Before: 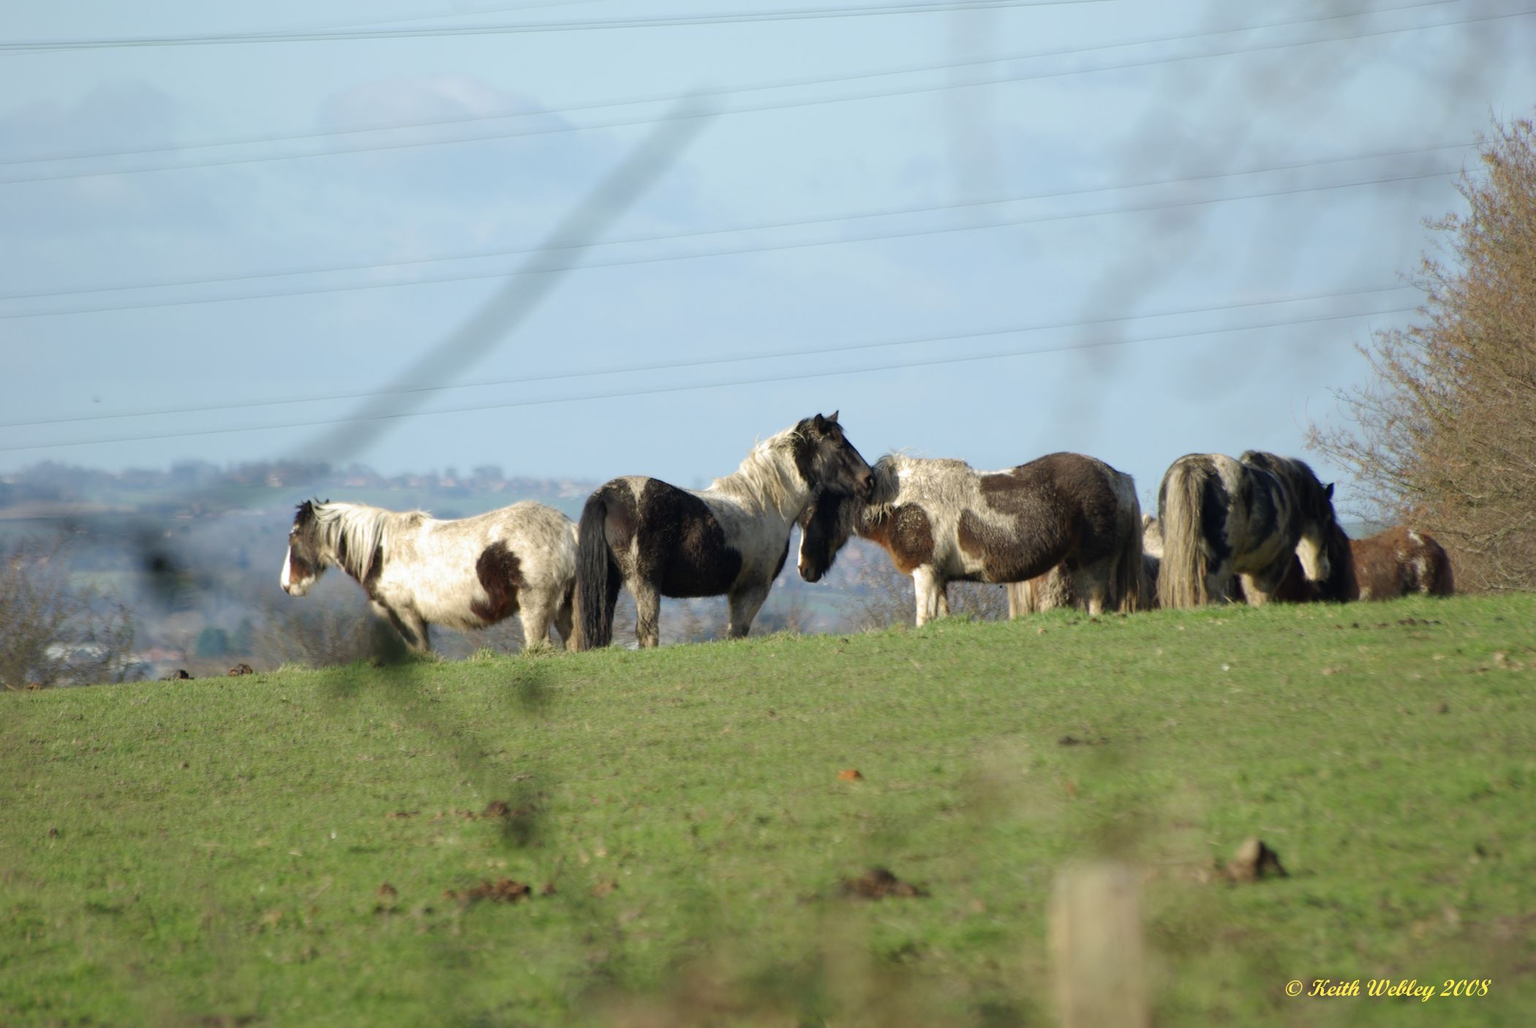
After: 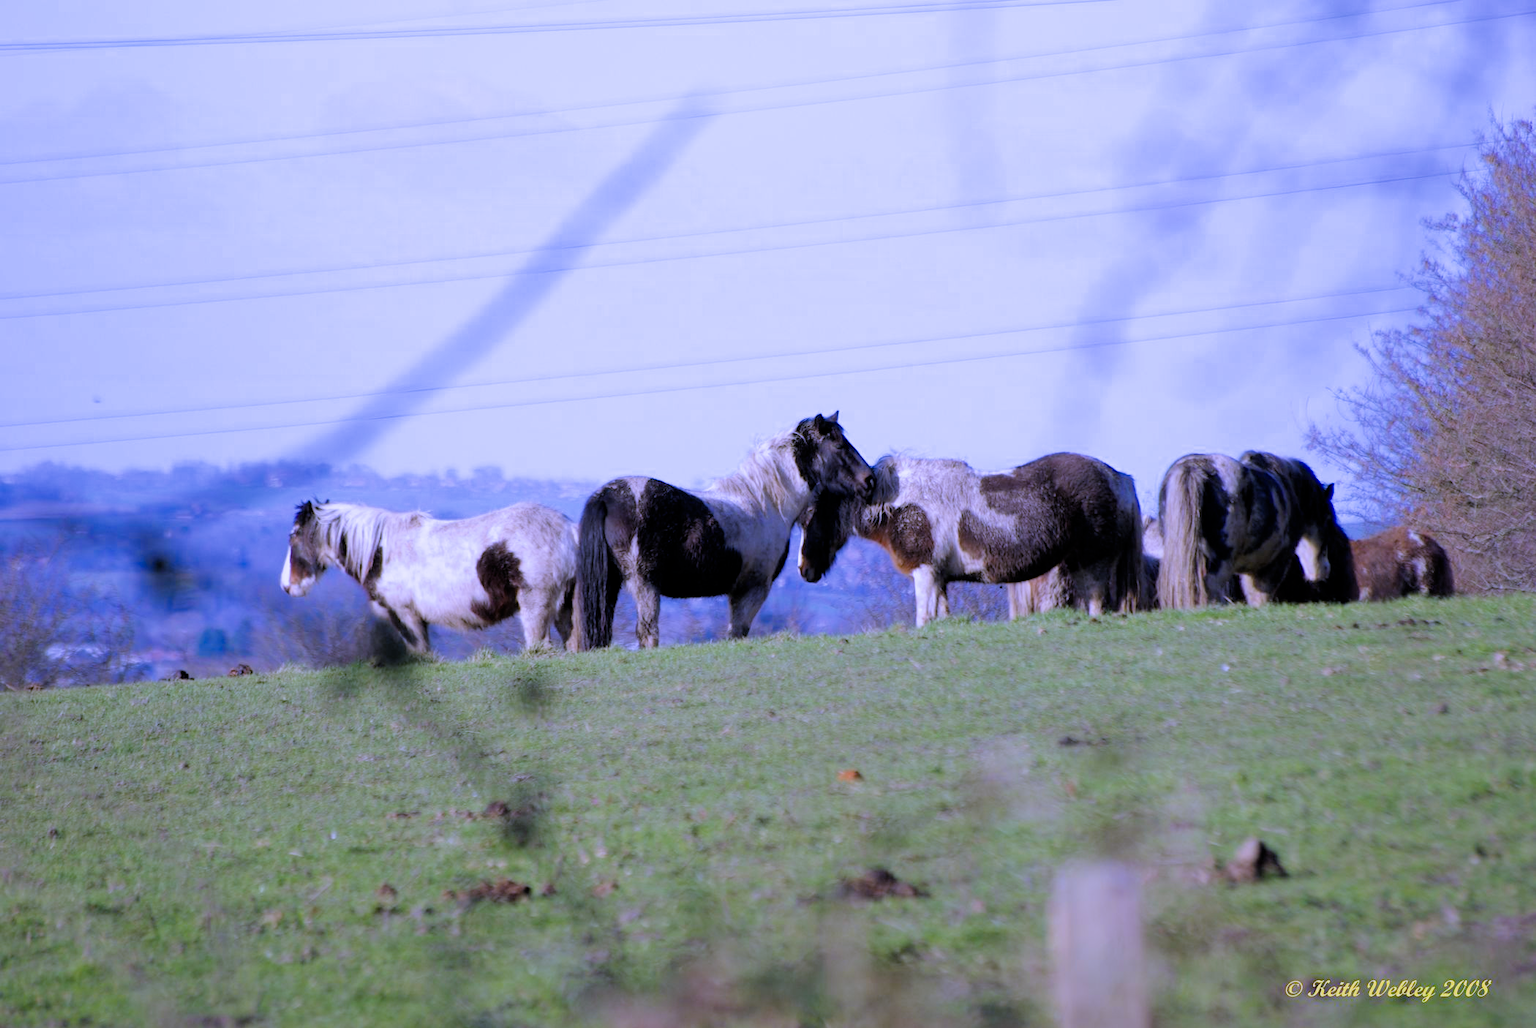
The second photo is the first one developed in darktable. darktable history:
filmic rgb: black relative exposure -7.75 EV, white relative exposure 4.4 EV, threshold 3 EV, target black luminance 0%, hardness 3.76, latitude 50.51%, contrast 1.074, highlights saturation mix 10%, shadows ↔ highlights balance -0.22%, color science v4 (2020), enable highlight reconstruction true
white balance: red 0.98, blue 1.61
